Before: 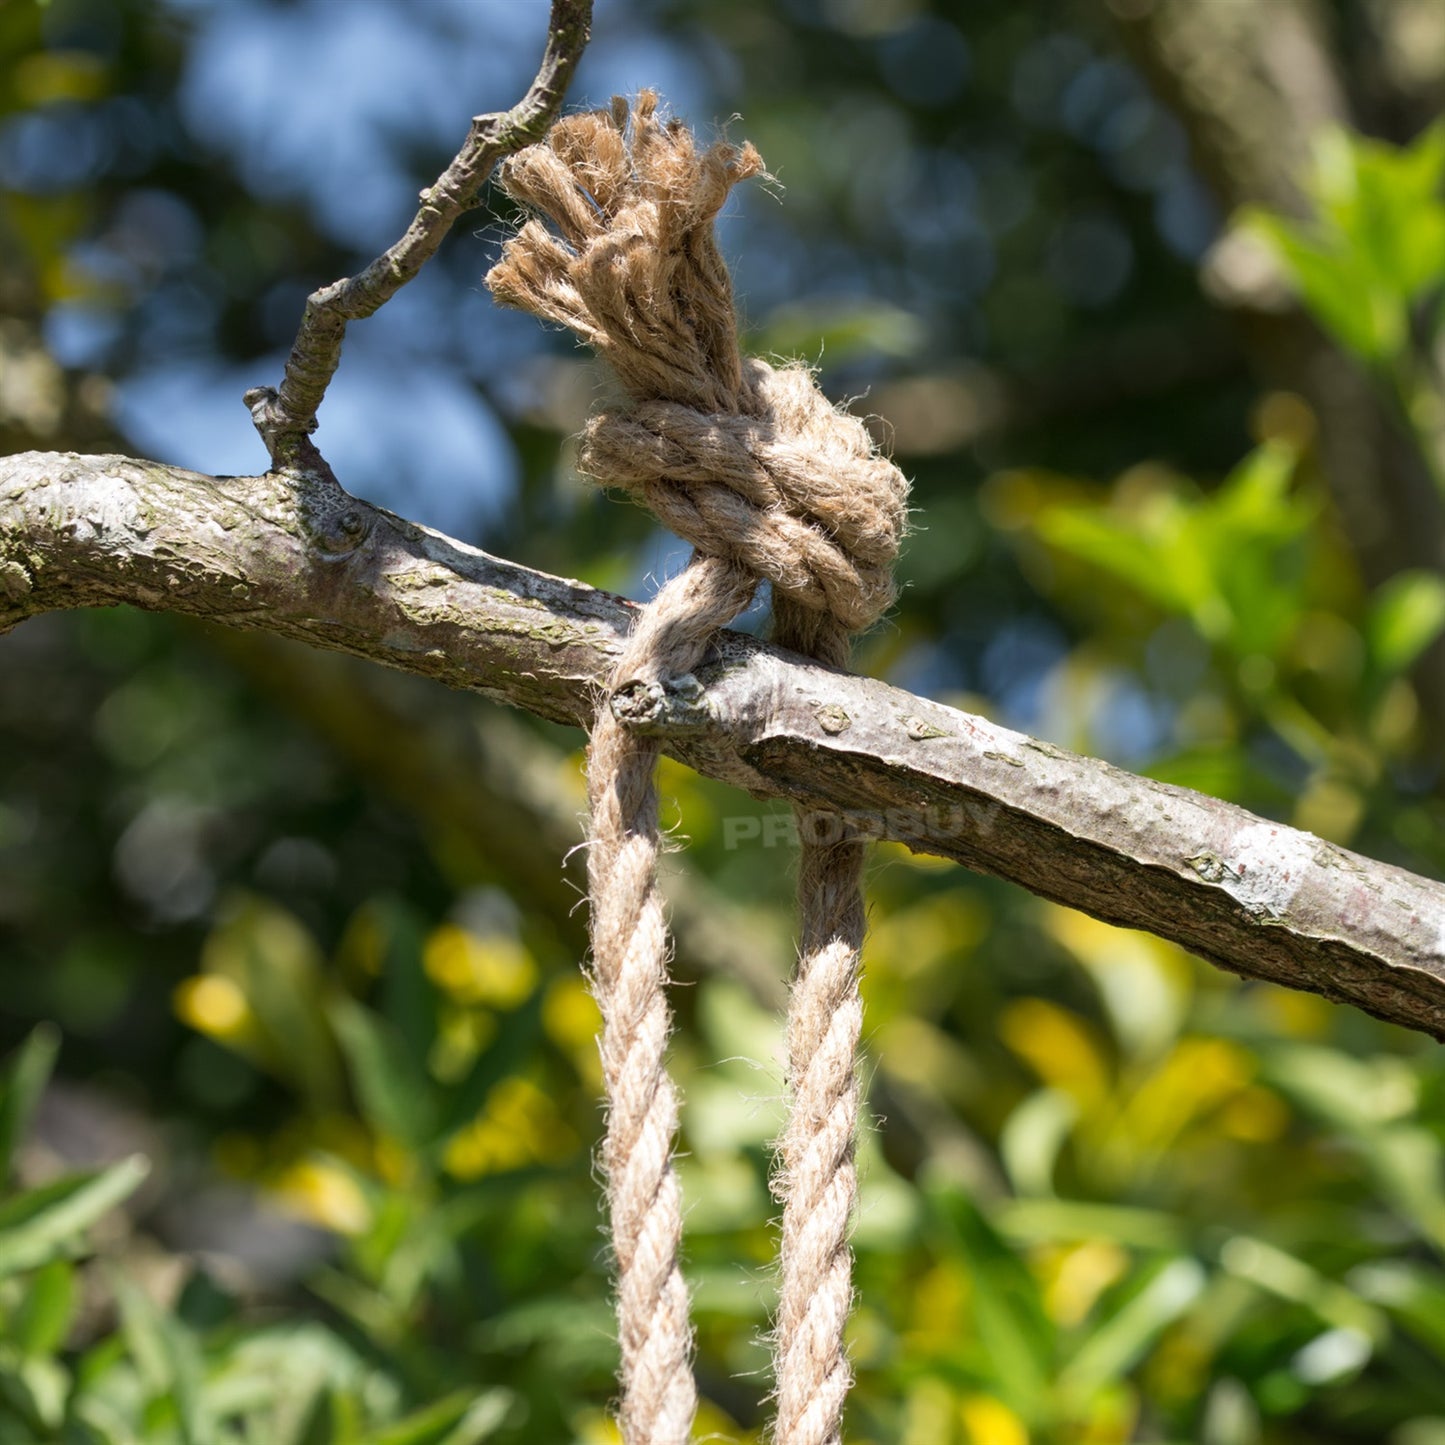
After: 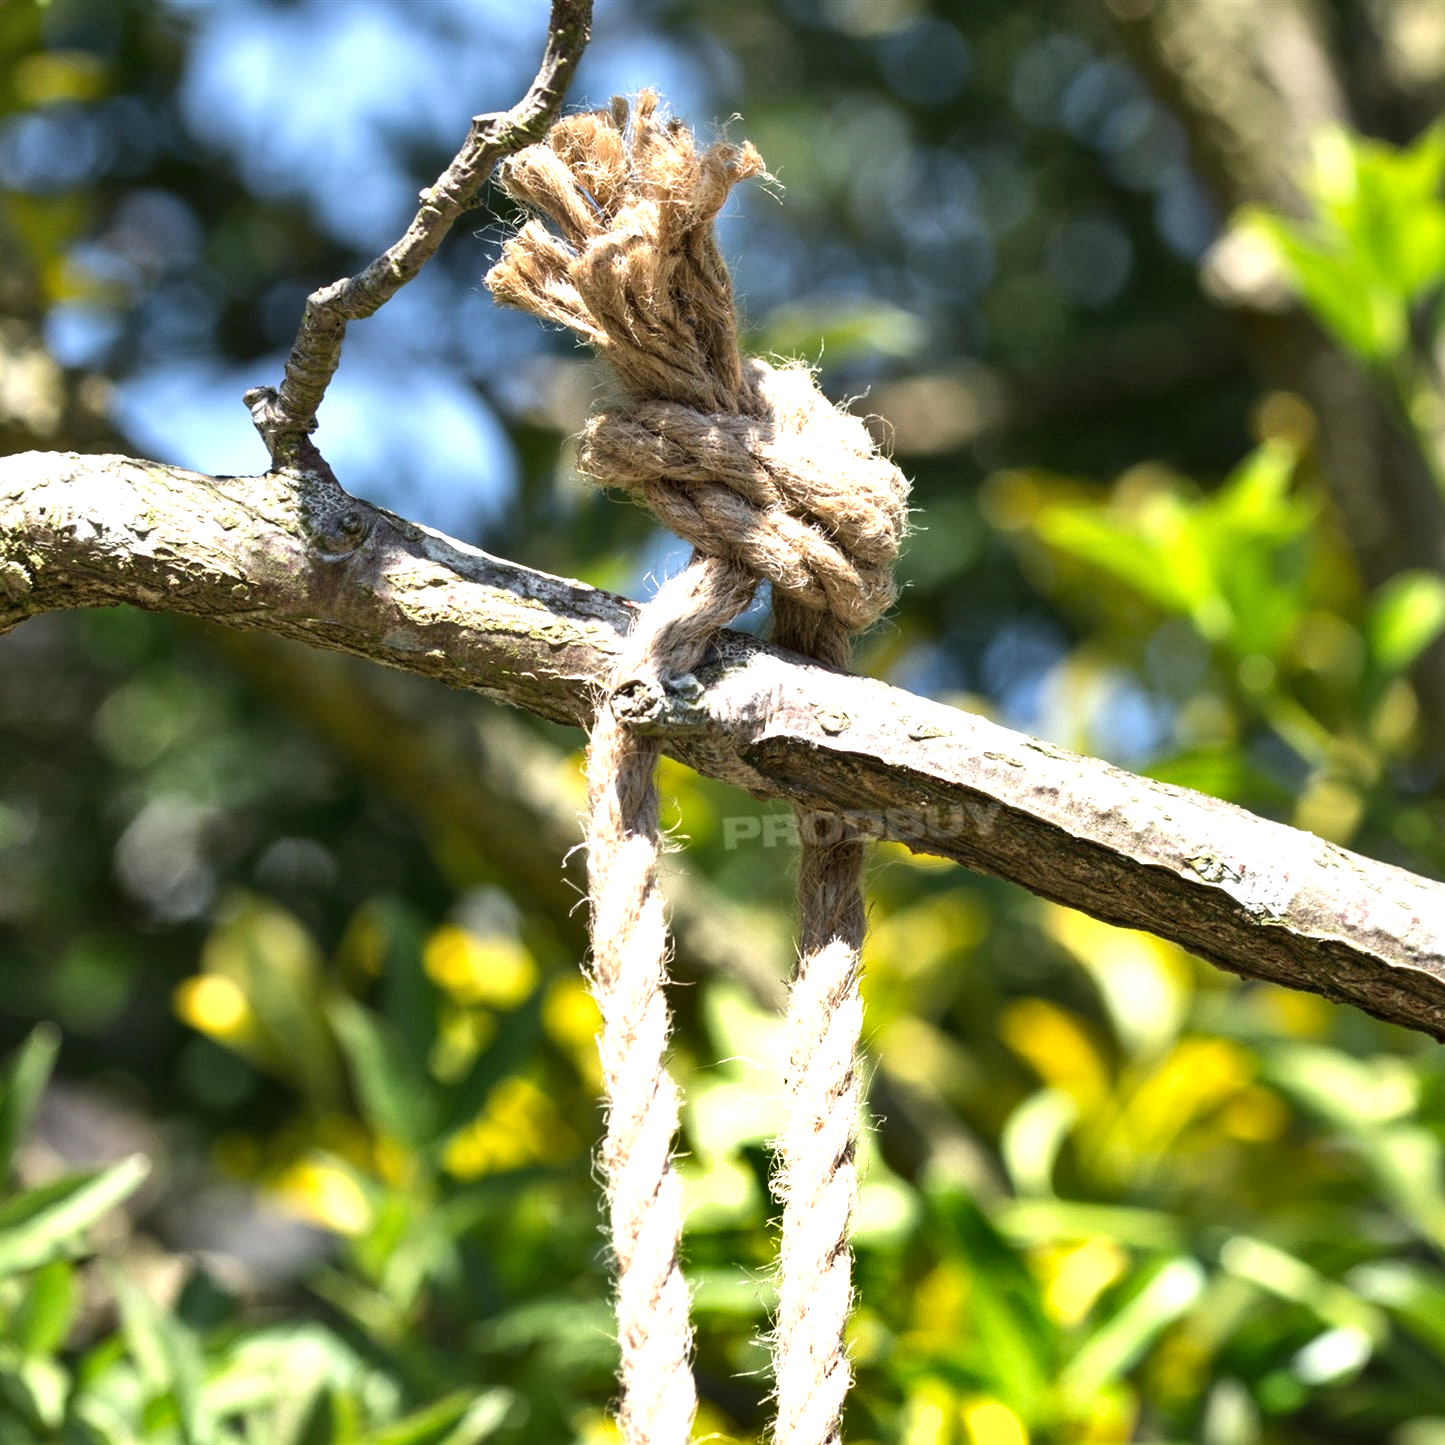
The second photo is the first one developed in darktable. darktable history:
exposure: black level correction 0, exposure 0.7 EV, compensate highlight preservation false
shadows and highlights: soften with gaussian
tone equalizer: -8 EV -0.417 EV, -7 EV -0.389 EV, -6 EV -0.333 EV, -5 EV -0.222 EV, -3 EV 0.222 EV, -2 EV 0.333 EV, -1 EV 0.389 EV, +0 EV 0.417 EV, edges refinement/feathering 500, mask exposure compensation -1.57 EV, preserve details no
